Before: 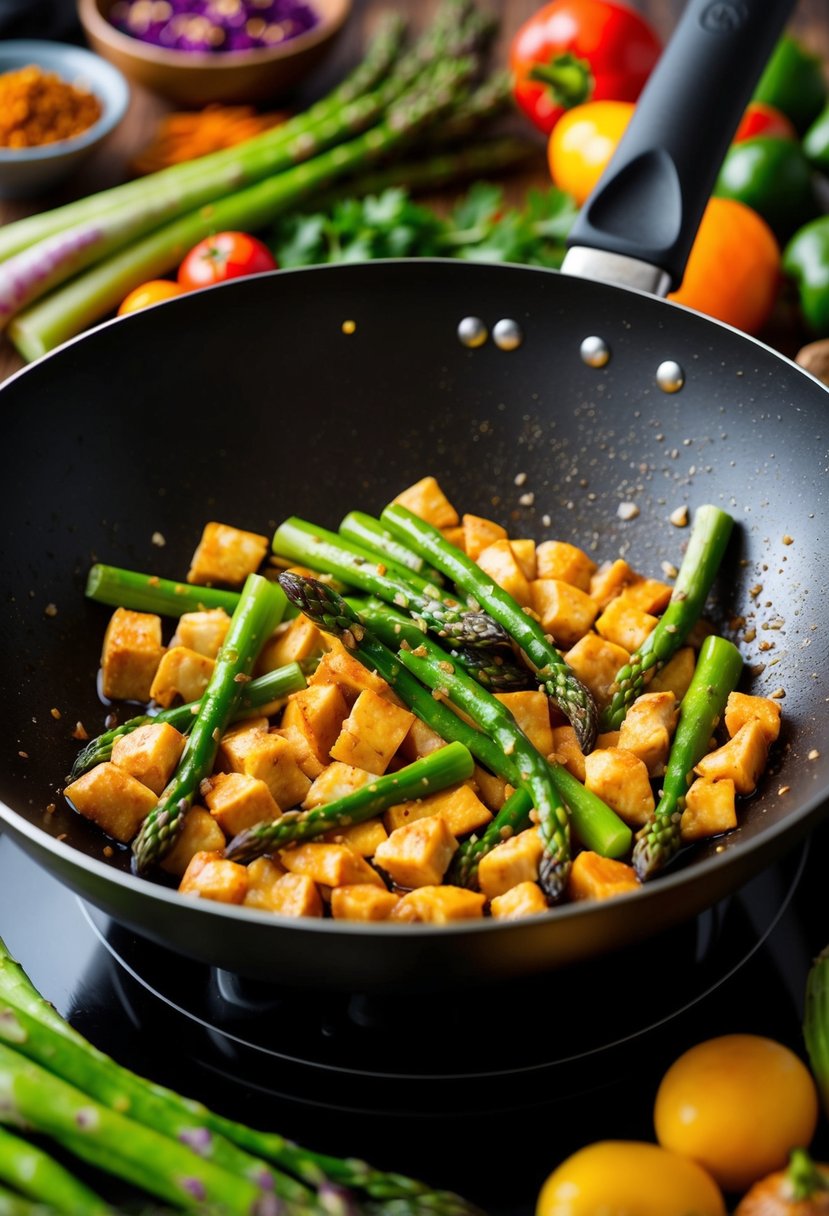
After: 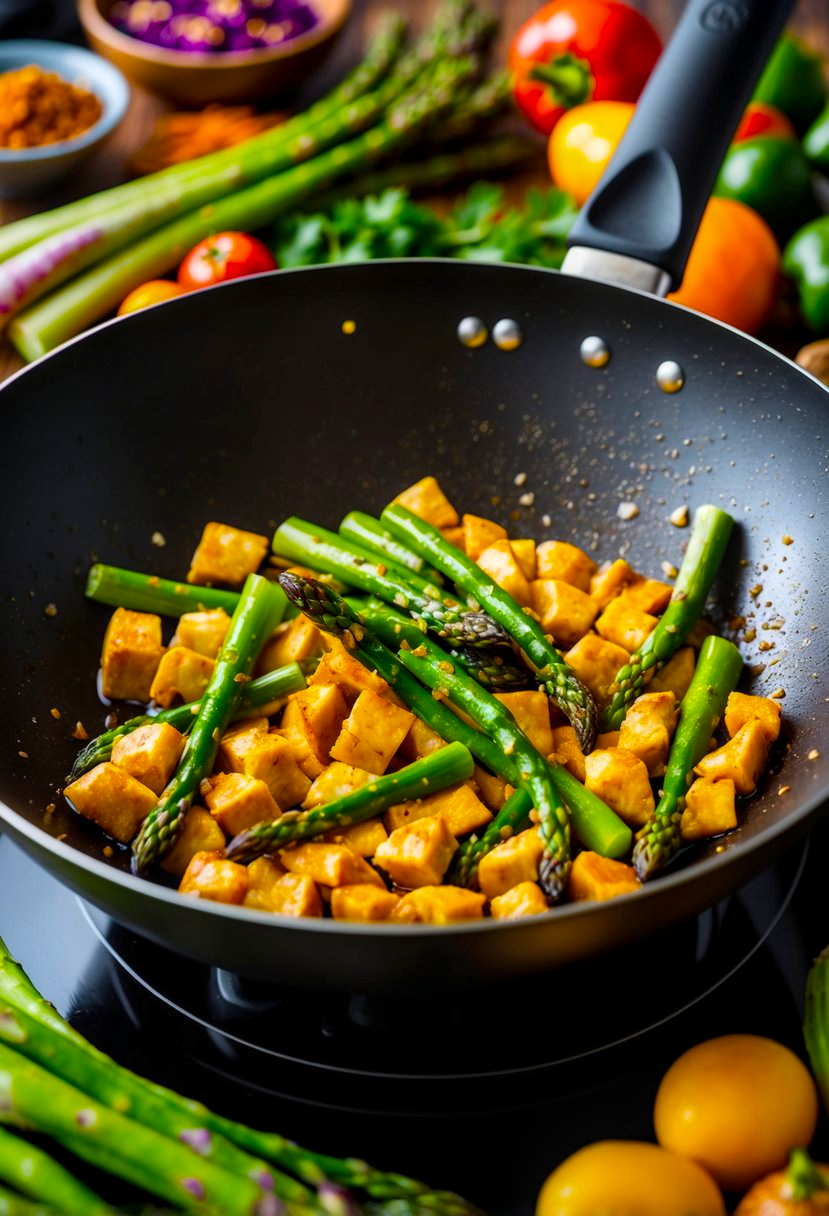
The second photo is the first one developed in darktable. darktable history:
local contrast: on, module defaults
color balance rgb: perceptual saturation grading › global saturation 40%, global vibrance 15%
